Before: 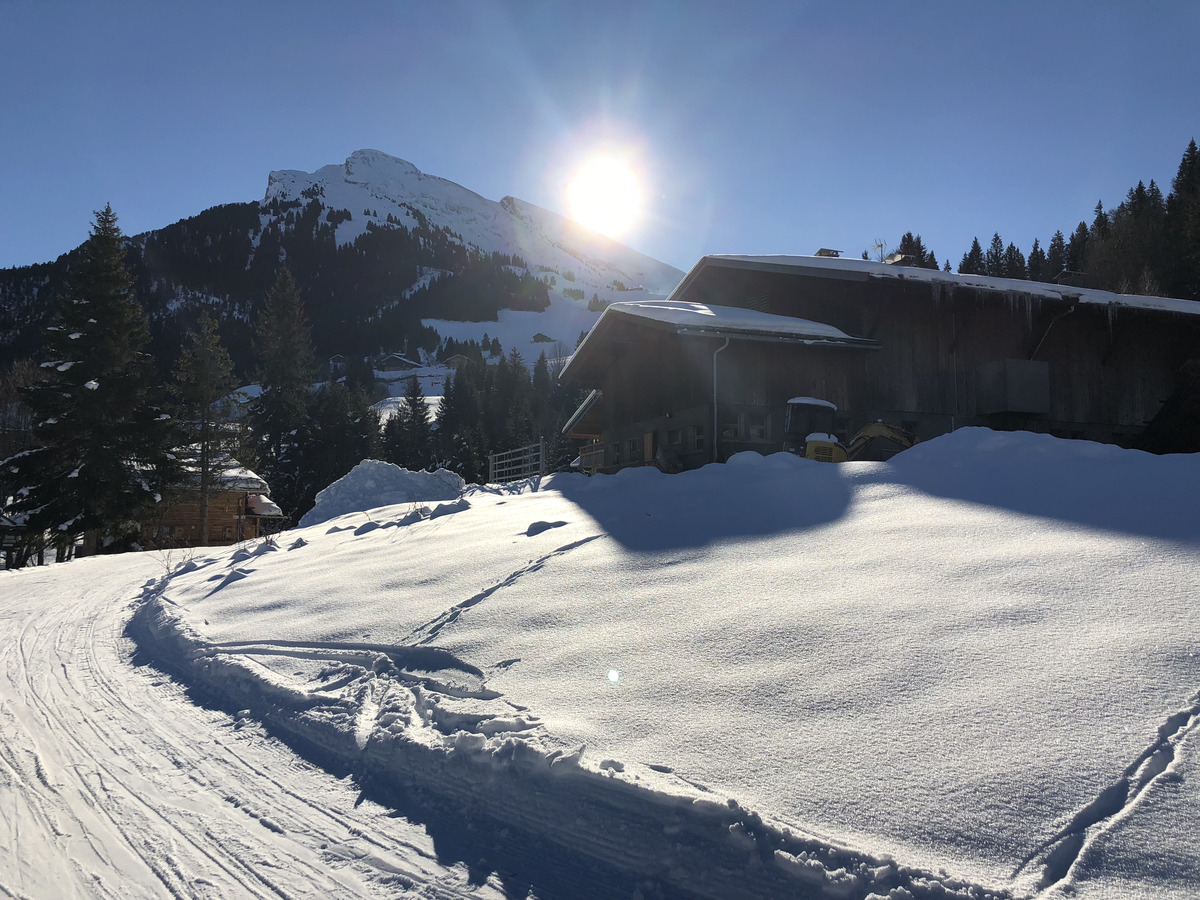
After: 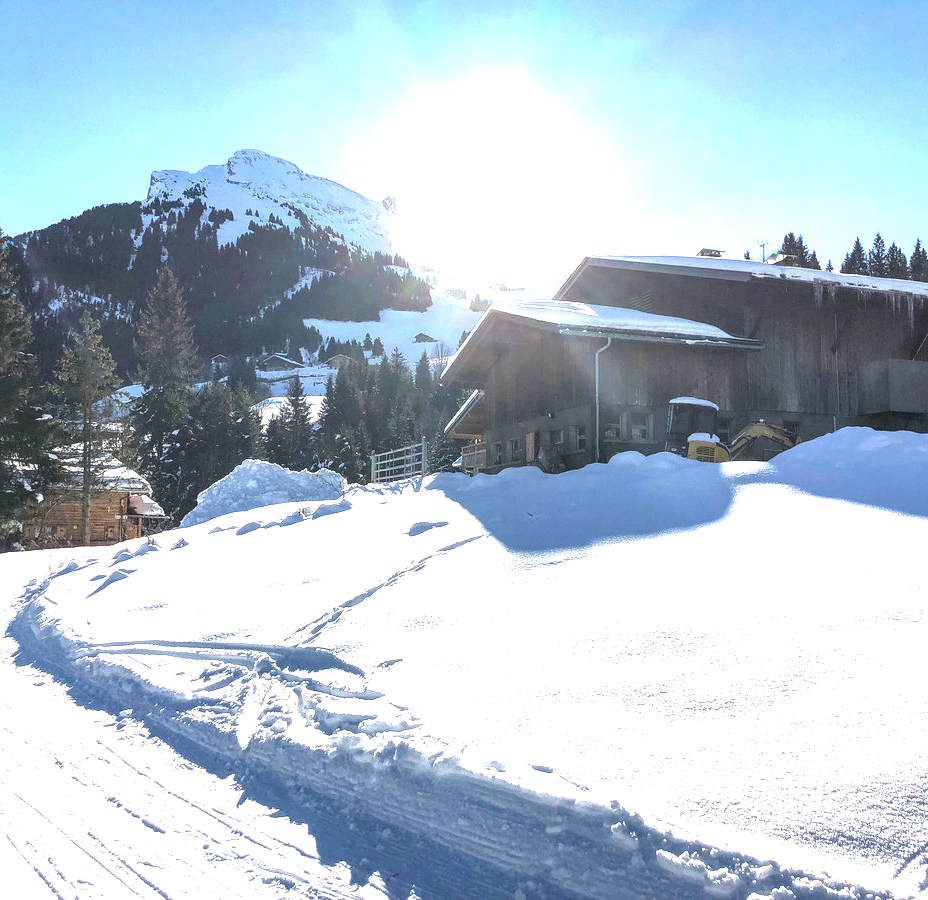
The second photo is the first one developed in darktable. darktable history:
exposure: black level correction 0, exposure 1.197 EV, compensate highlight preservation false
tone equalizer: -8 EV -0.767 EV, -7 EV -0.691 EV, -6 EV -0.635 EV, -5 EV -0.415 EV, -3 EV 0.376 EV, -2 EV 0.6 EV, -1 EV 0.676 EV, +0 EV 0.765 EV, smoothing diameter 24.8%, edges refinement/feathering 13.79, preserve details guided filter
local contrast: detail 142%
crop: left 9.855%, right 12.767%
